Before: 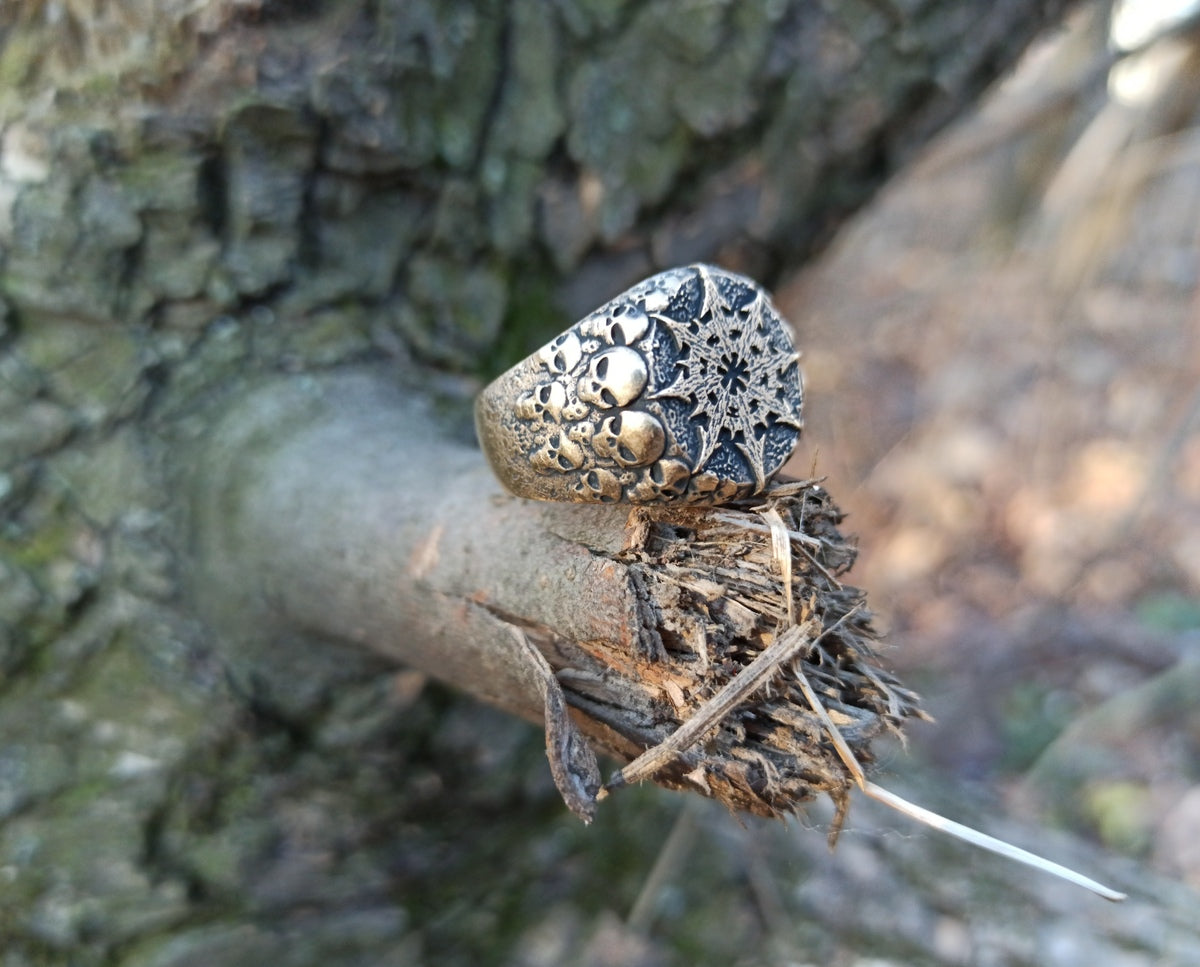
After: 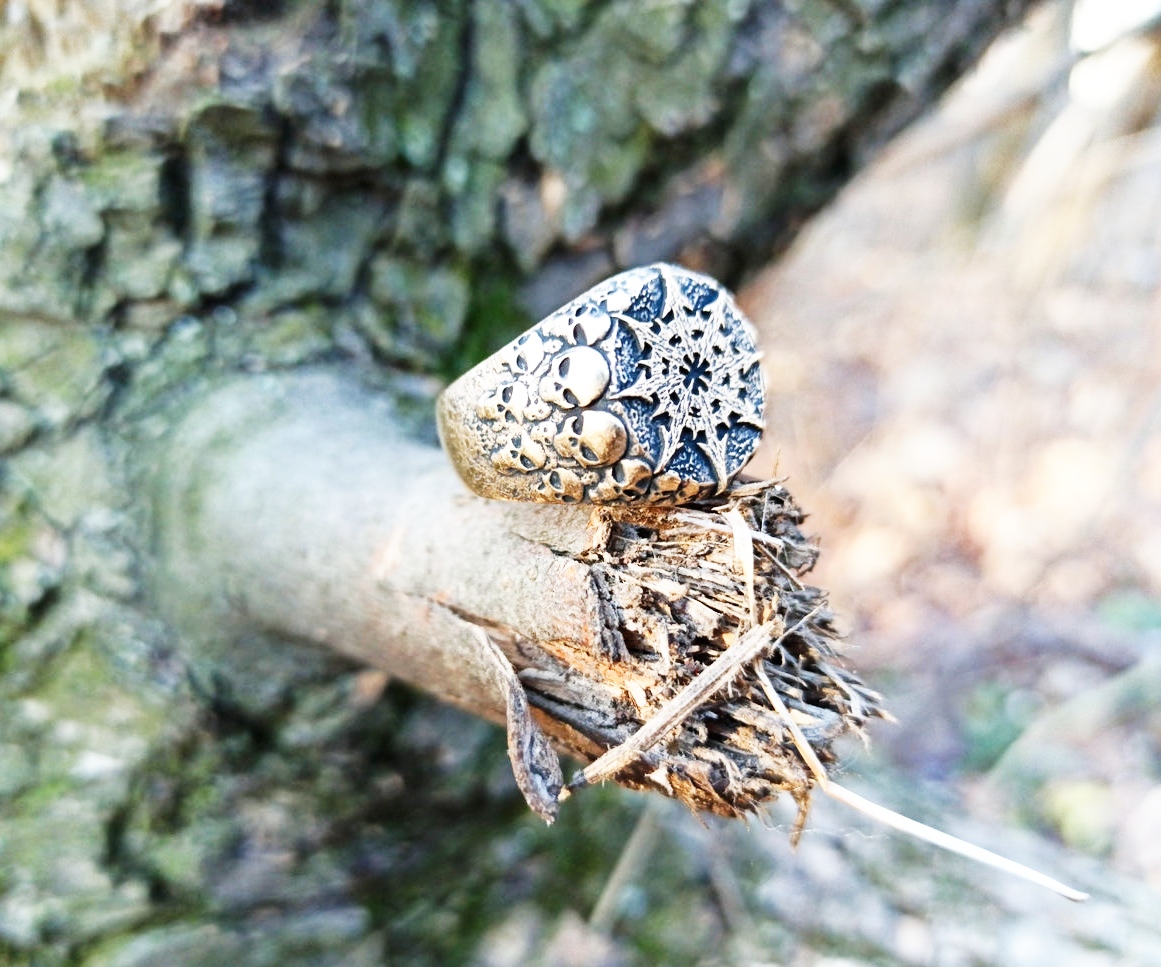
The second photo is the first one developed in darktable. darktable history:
base curve: curves: ch0 [(0, 0) (0.007, 0.004) (0.027, 0.03) (0.046, 0.07) (0.207, 0.54) (0.442, 0.872) (0.673, 0.972) (1, 1)], preserve colors none
crop and rotate: left 3.238%
